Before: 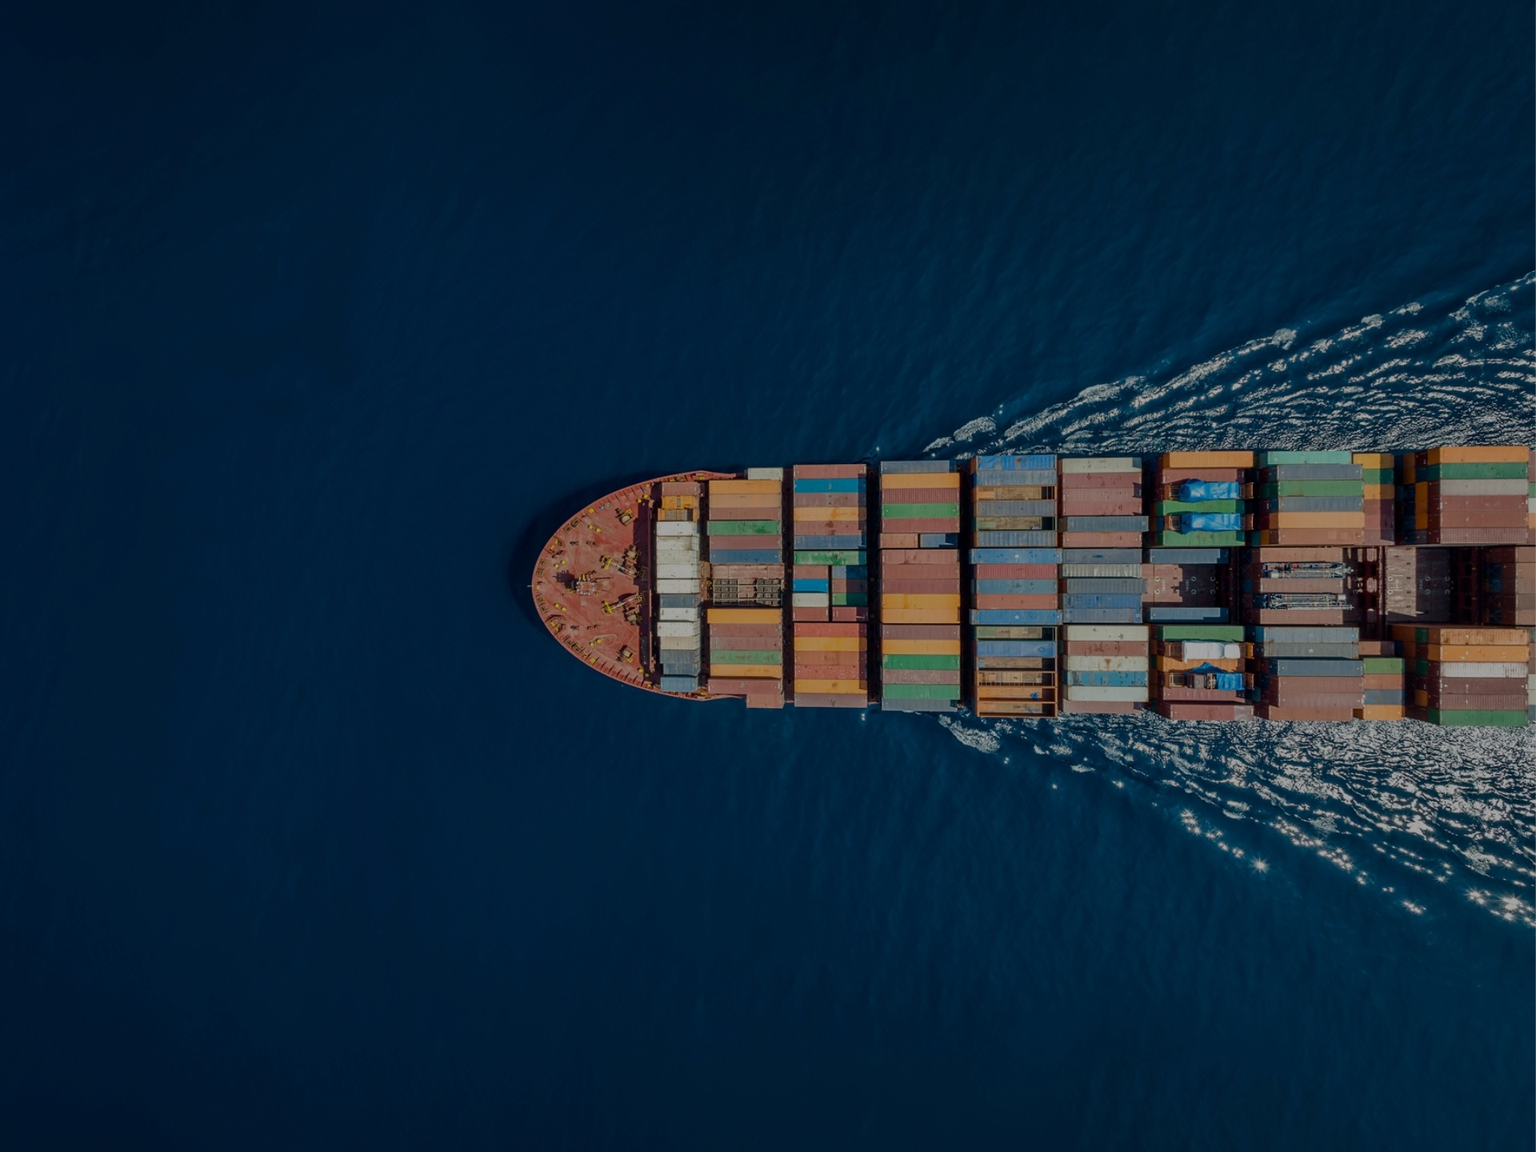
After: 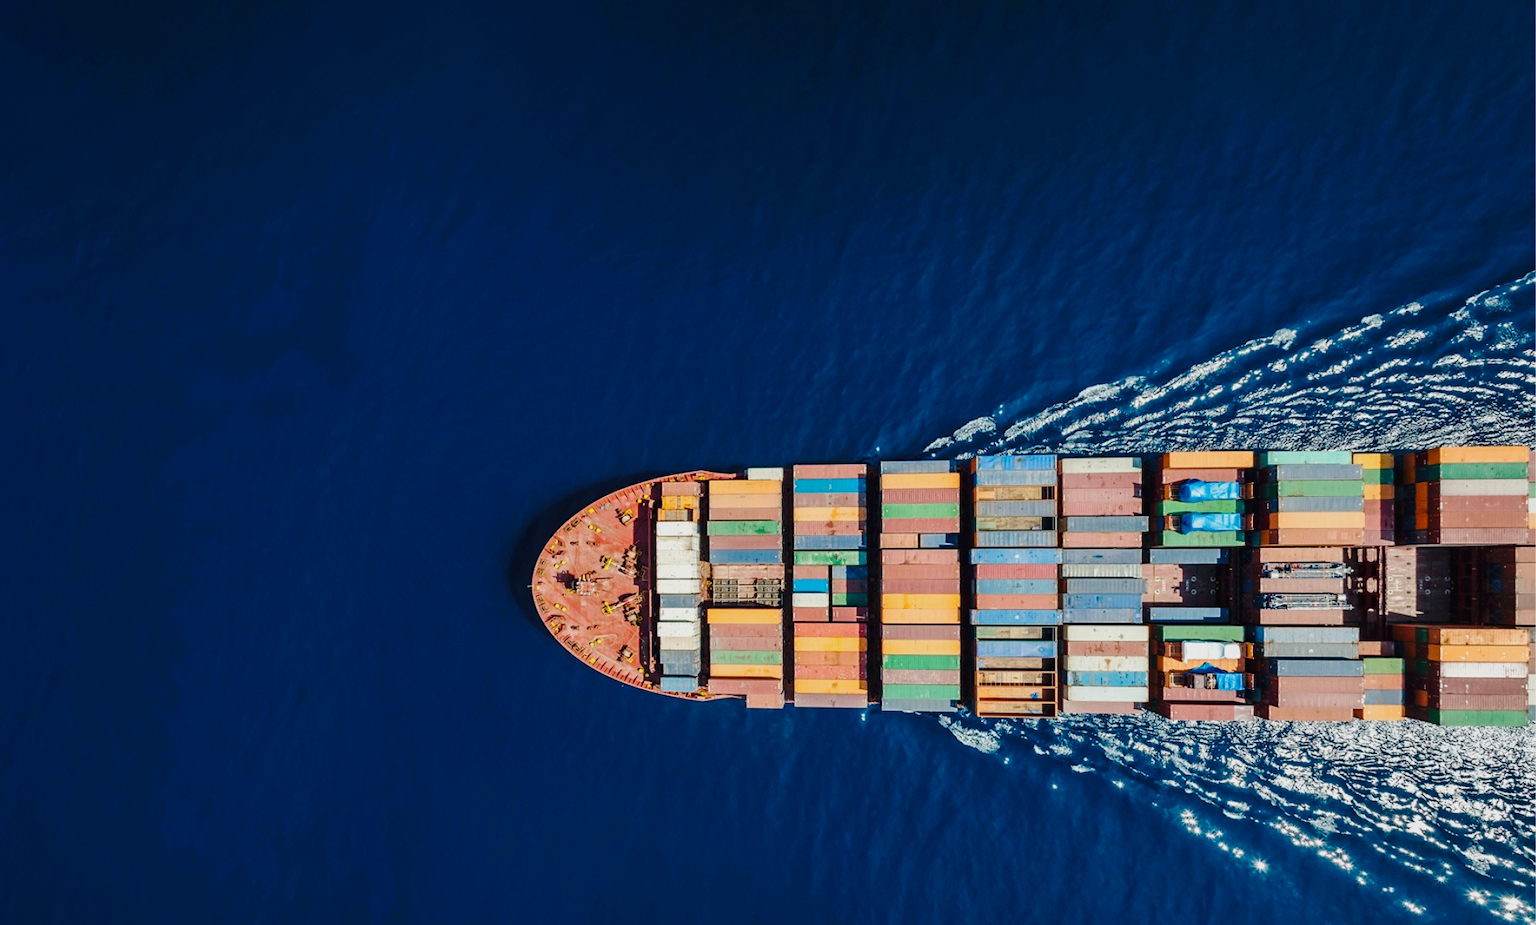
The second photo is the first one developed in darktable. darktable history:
base curve: curves: ch0 [(0, 0) (0.028, 0.03) (0.105, 0.232) (0.387, 0.748) (0.754, 0.968) (1, 1)], fusion 1, exposure shift 0.576, preserve colors none
crop: bottom 19.644%
